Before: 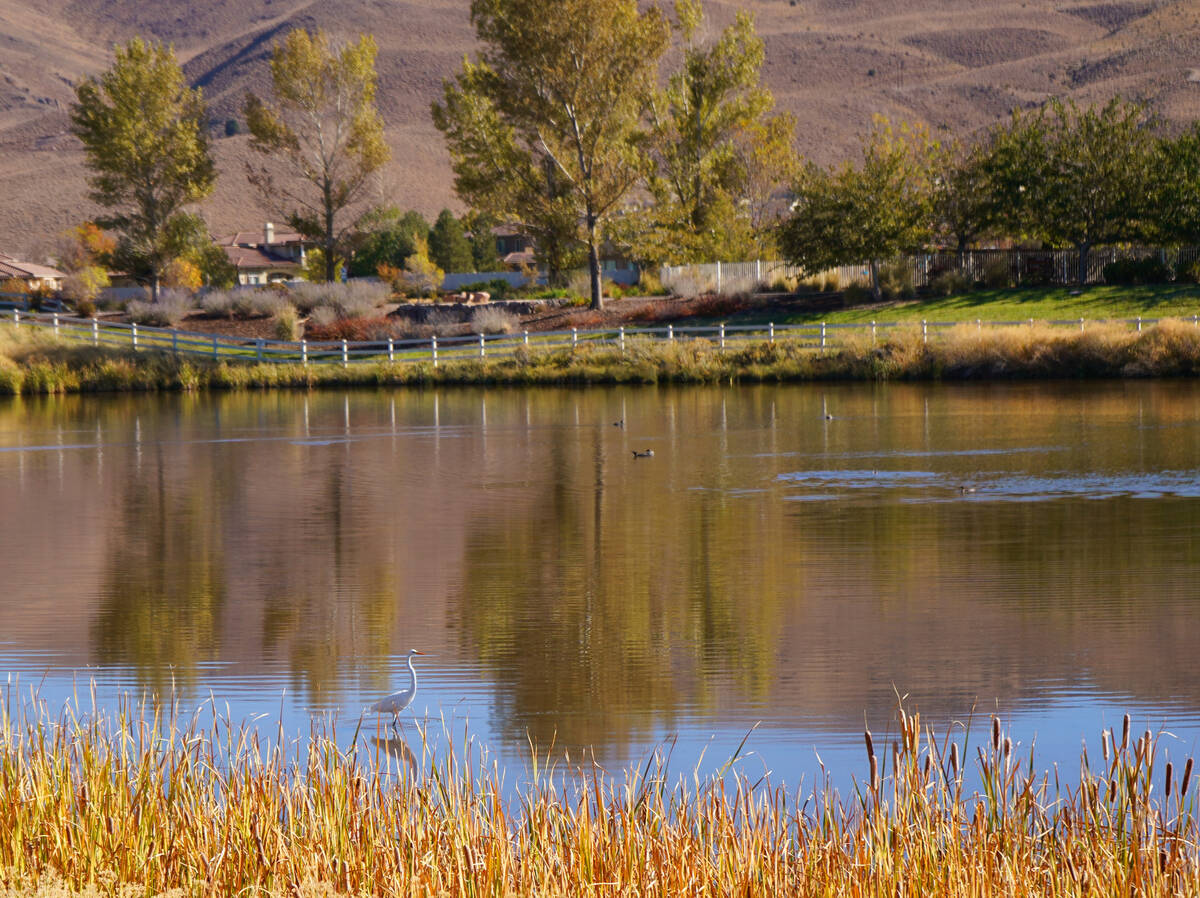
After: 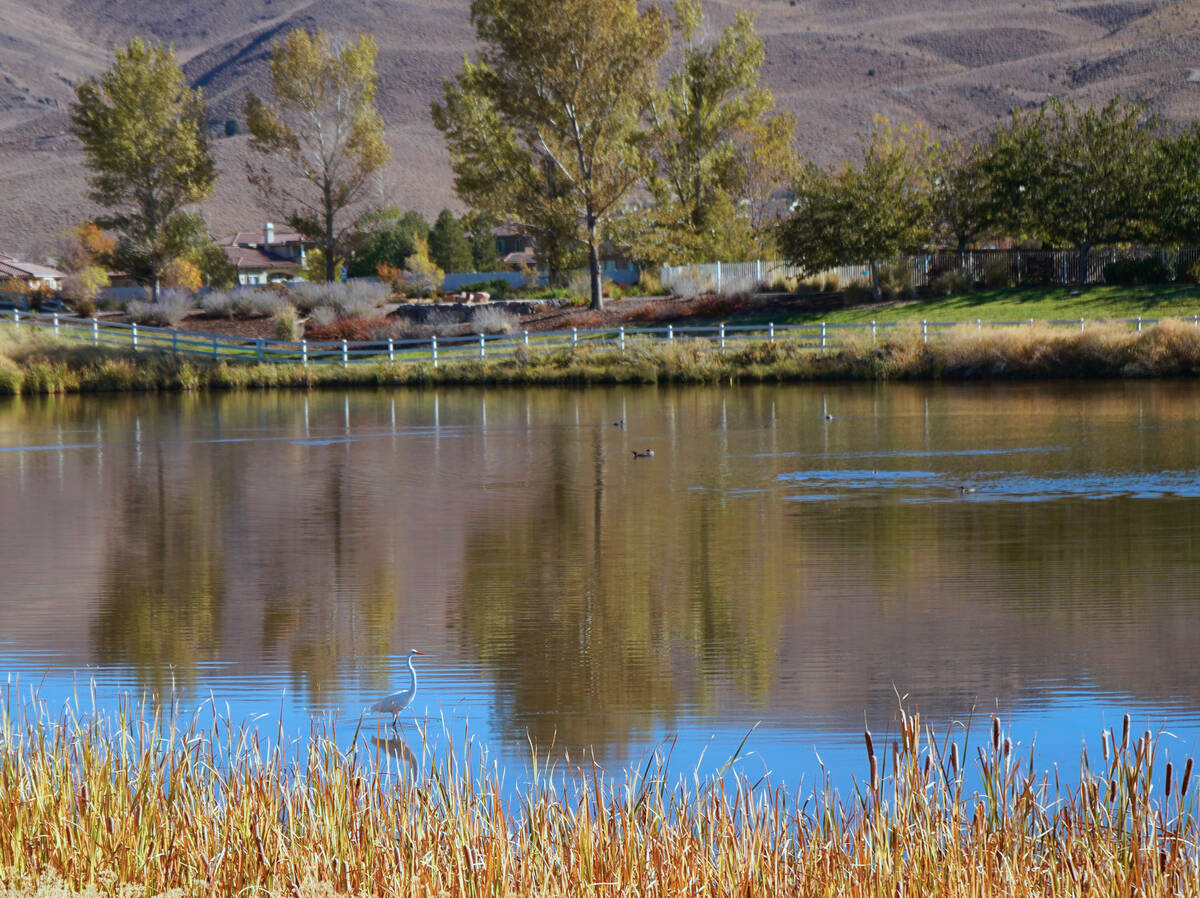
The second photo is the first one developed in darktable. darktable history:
color correction: highlights a* -10.5, highlights b* -19.81
